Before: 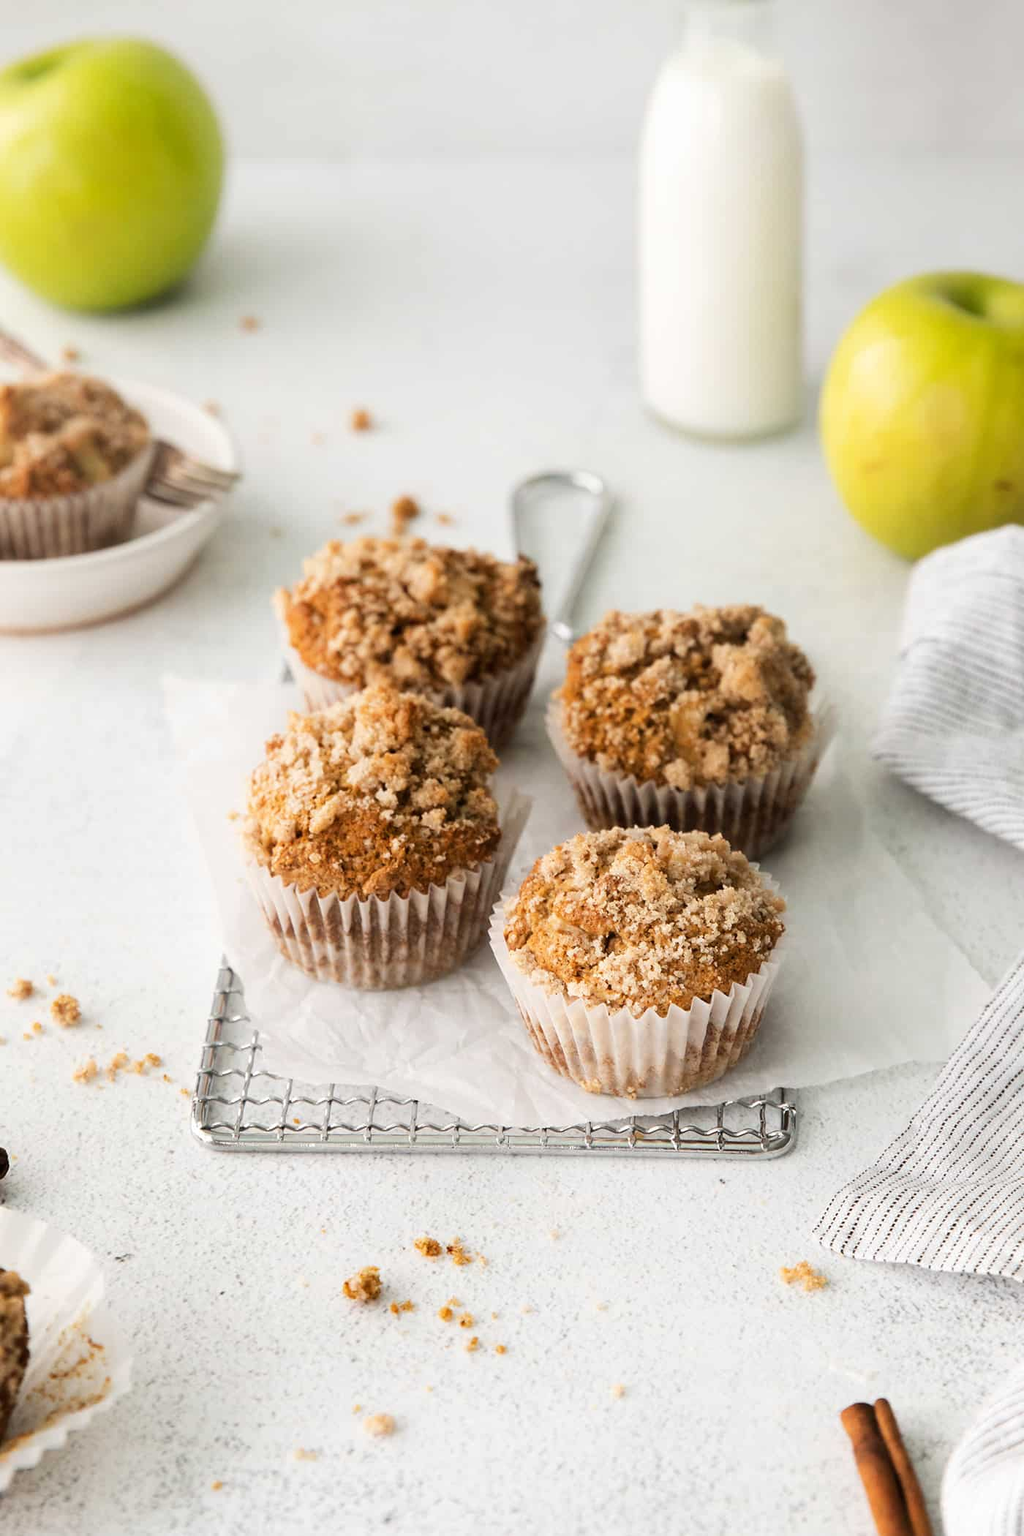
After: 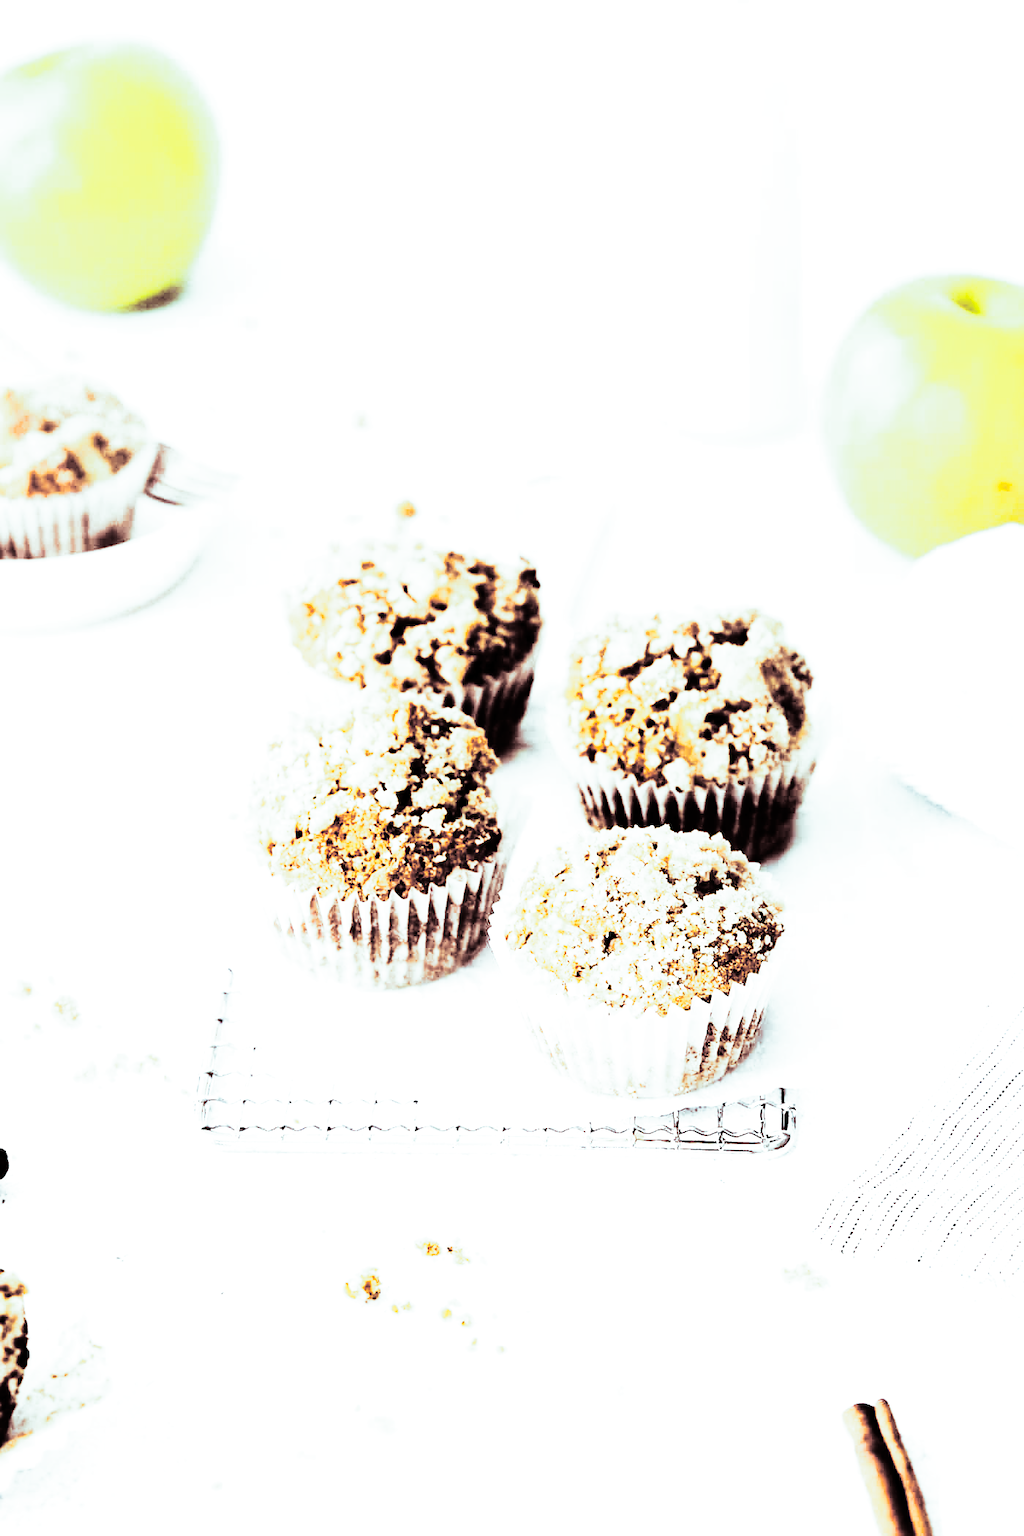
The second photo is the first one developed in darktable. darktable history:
tone equalizer: -7 EV 0.13 EV, smoothing diameter 25%, edges refinement/feathering 10, preserve details guided filter
exposure: black level correction 0.001, compensate highlight preservation false
white balance: red 0.926, green 1.003, blue 1.133
contrast brightness saturation: contrast 0.28
shadows and highlights: shadows 25, highlights -25
rgb curve: curves: ch0 [(0, 0) (0.21, 0.15) (0.24, 0.21) (0.5, 0.75) (0.75, 0.96) (0.89, 0.99) (1, 1)]; ch1 [(0, 0.02) (0.21, 0.13) (0.25, 0.2) (0.5, 0.67) (0.75, 0.9) (0.89, 0.97) (1, 1)]; ch2 [(0, 0.02) (0.21, 0.13) (0.25, 0.2) (0.5, 0.67) (0.75, 0.9) (0.89, 0.97) (1, 1)], compensate middle gray true
split-toning: shadows › saturation 0.3, highlights › hue 180°, highlights › saturation 0.3, compress 0%
base curve: curves: ch0 [(0, 0) (0, 0.001) (0.001, 0.001) (0.004, 0.002) (0.007, 0.004) (0.015, 0.013) (0.033, 0.045) (0.052, 0.096) (0.075, 0.17) (0.099, 0.241) (0.163, 0.42) (0.219, 0.55) (0.259, 0.616) (0.327, 0.722) (0.365, 0.765) (0.522, 0.873) (0.547, 0.881) (0.689, 0.919) (0.826, 0.952) (1, 1)], preserve colors none
